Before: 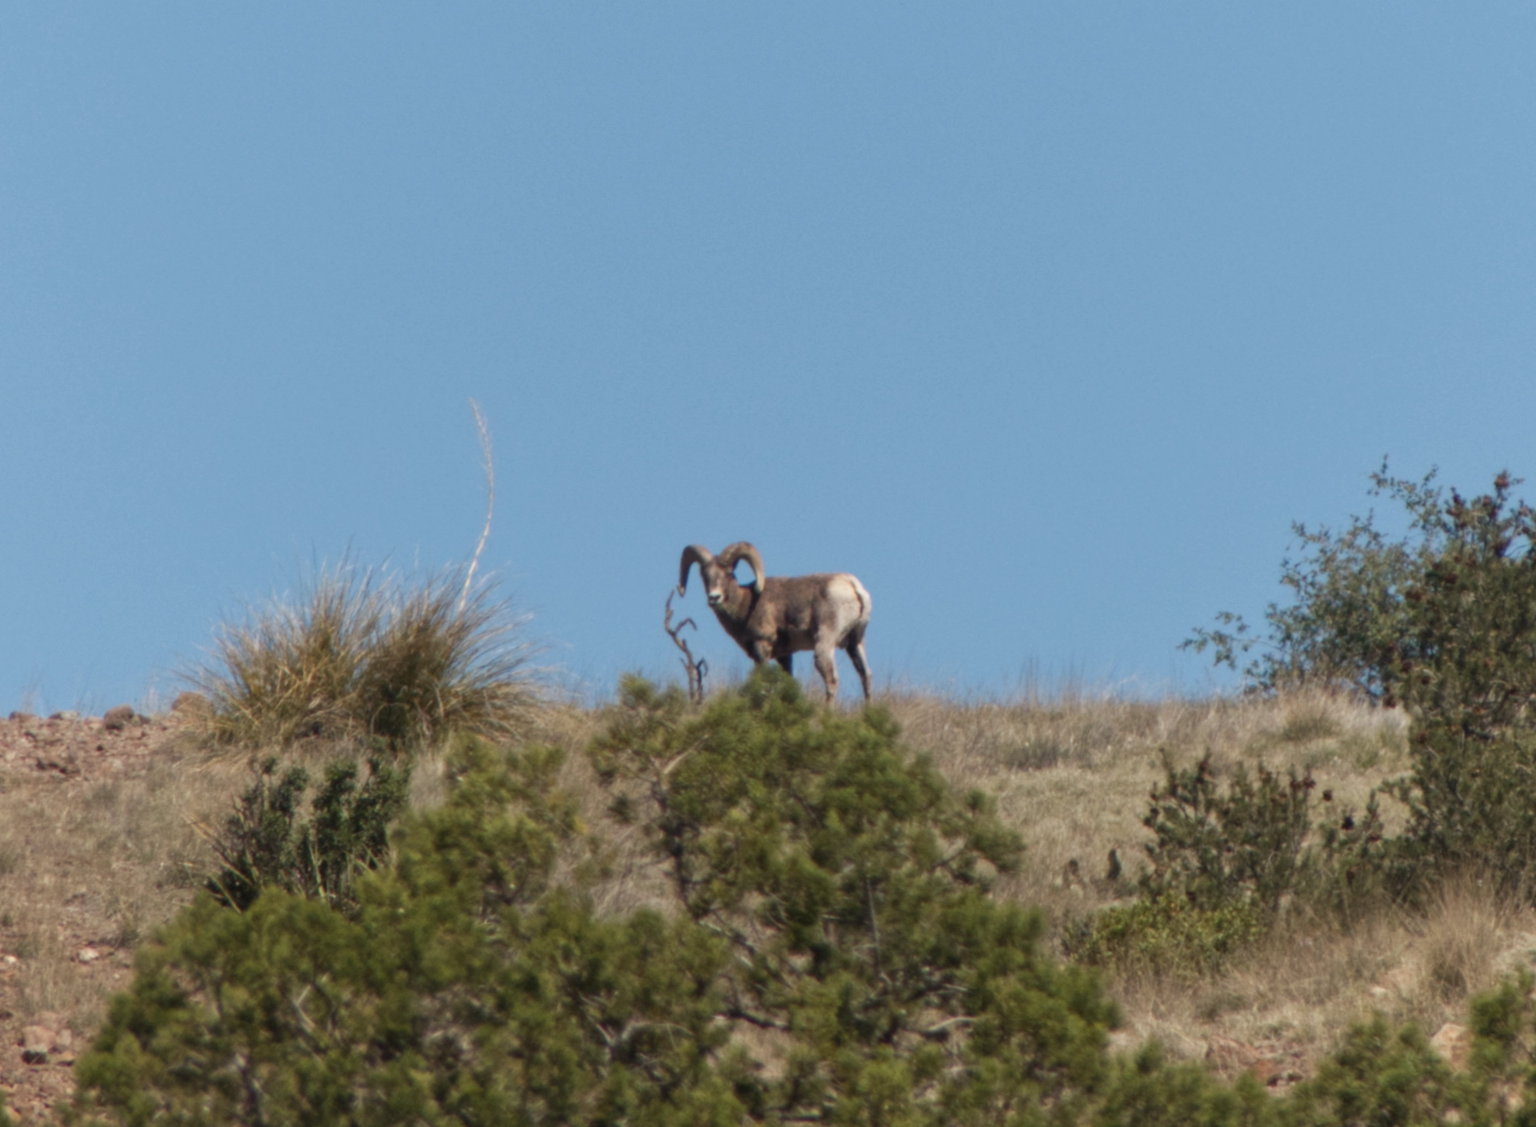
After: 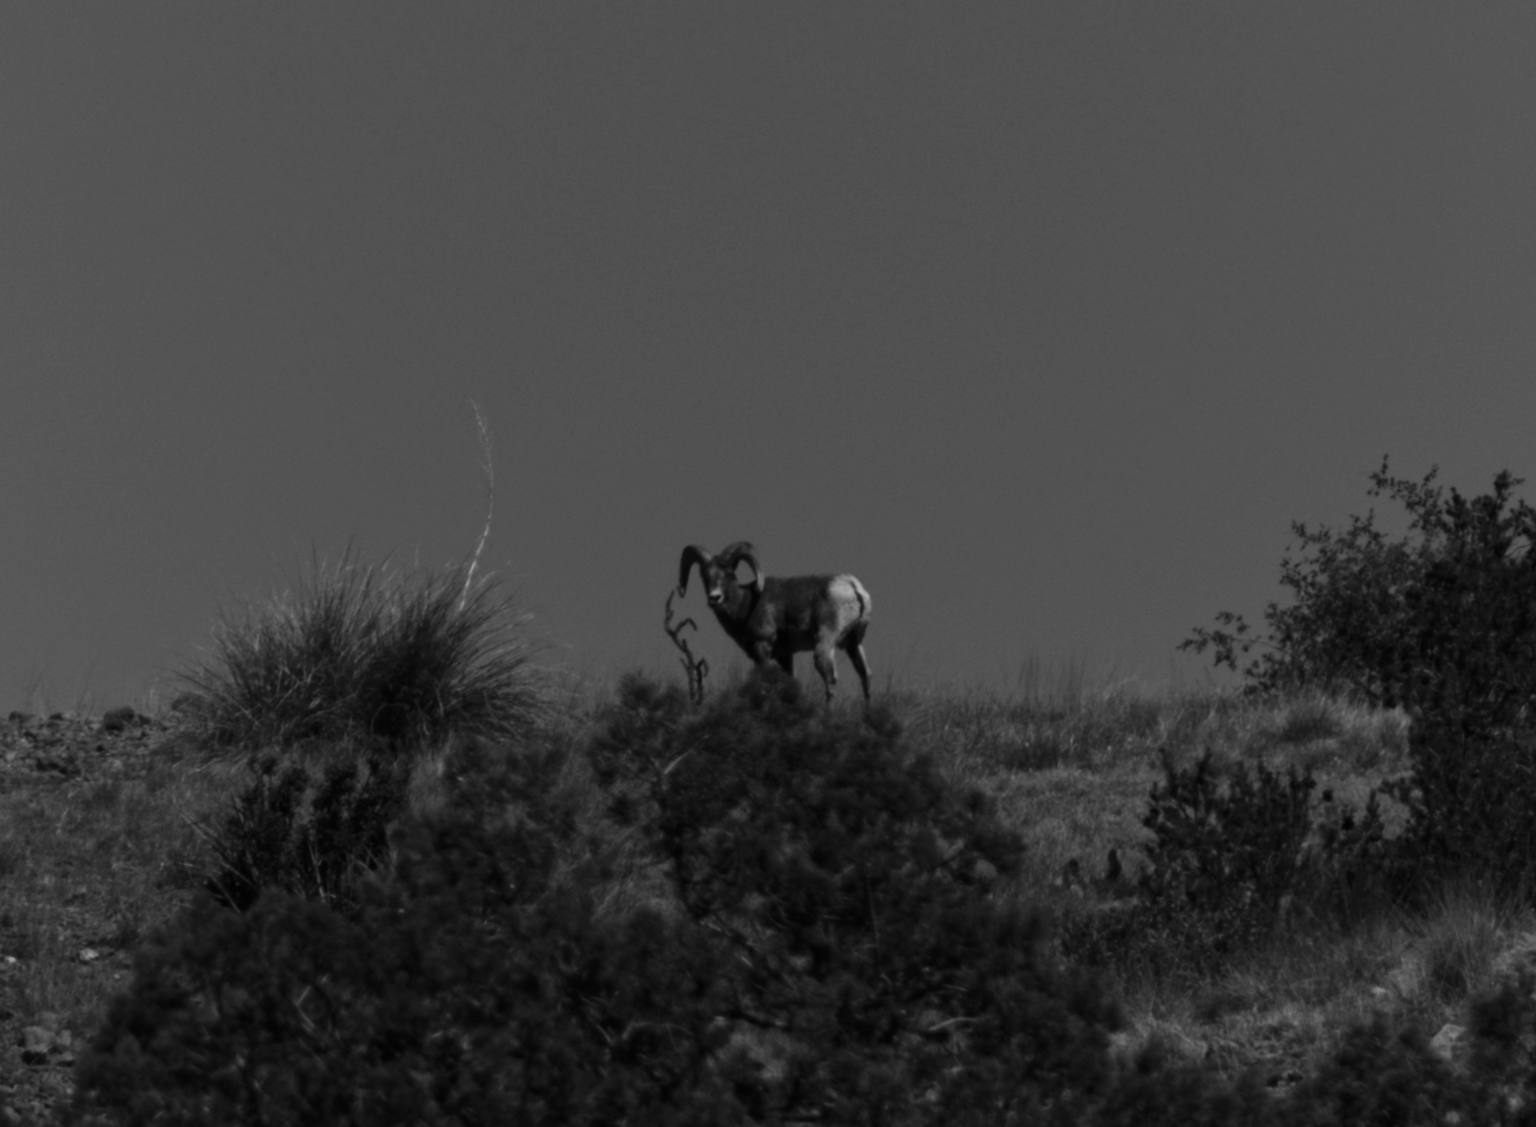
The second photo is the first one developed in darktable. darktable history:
color balance: lift [1.005, 0.99, 1.007, 1.01], gamma [1, 1.034, 1.032, 0.966], gain [0.873, 1.055, 1.067, 0.933]
contrast brightness saturation: contrast -0.03, brightness -0.59, saturation -1
white balance: emerald 1
